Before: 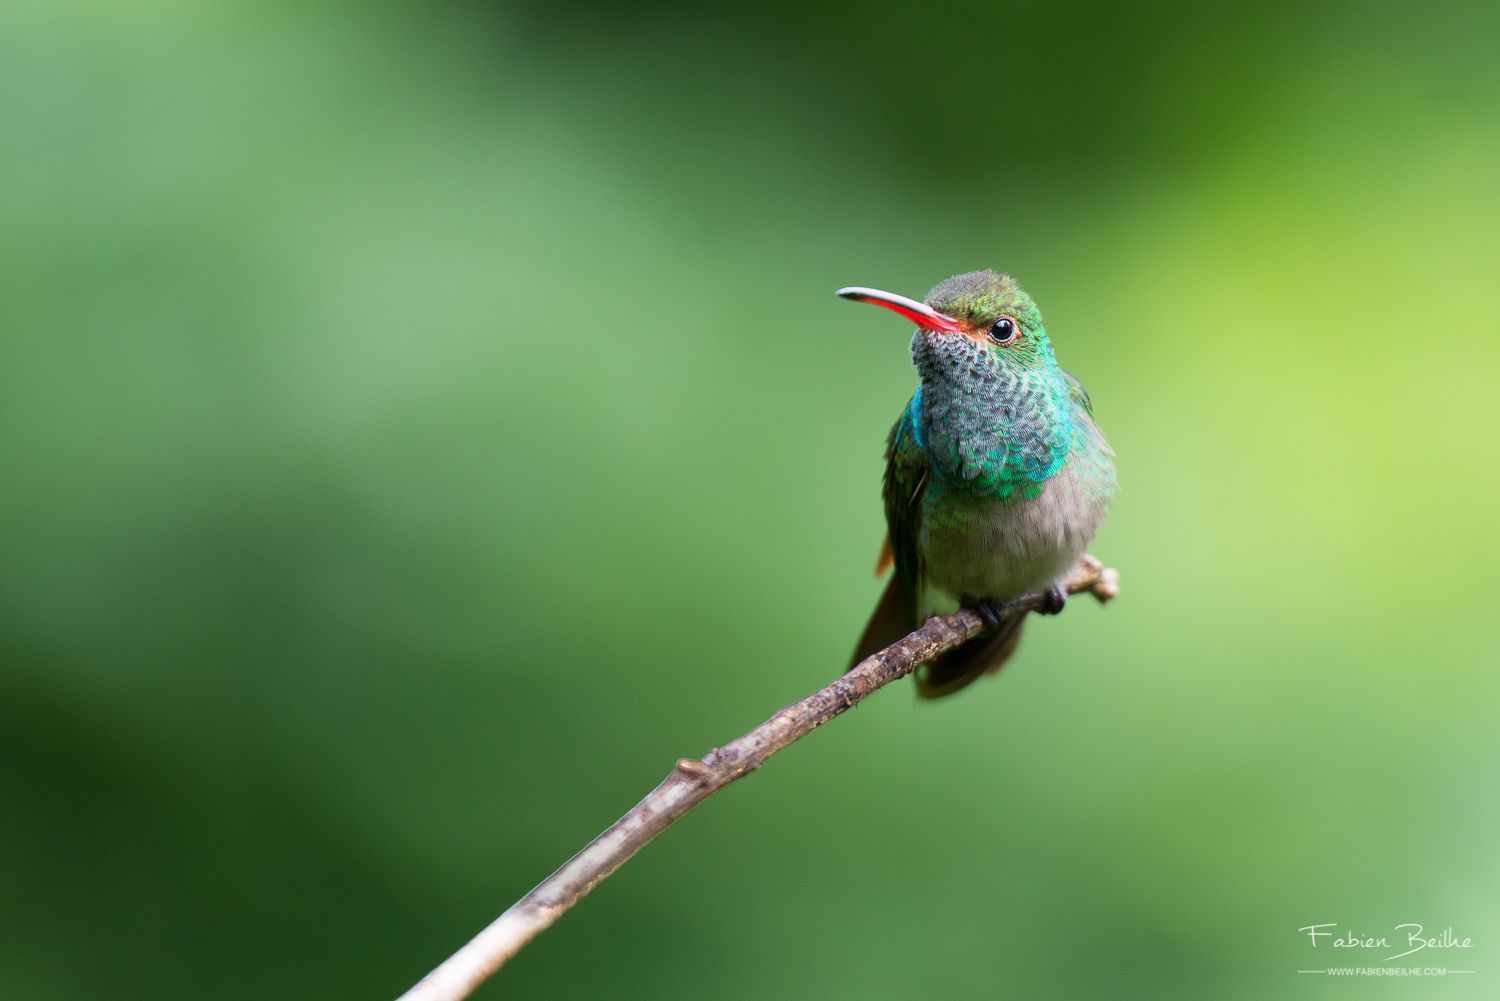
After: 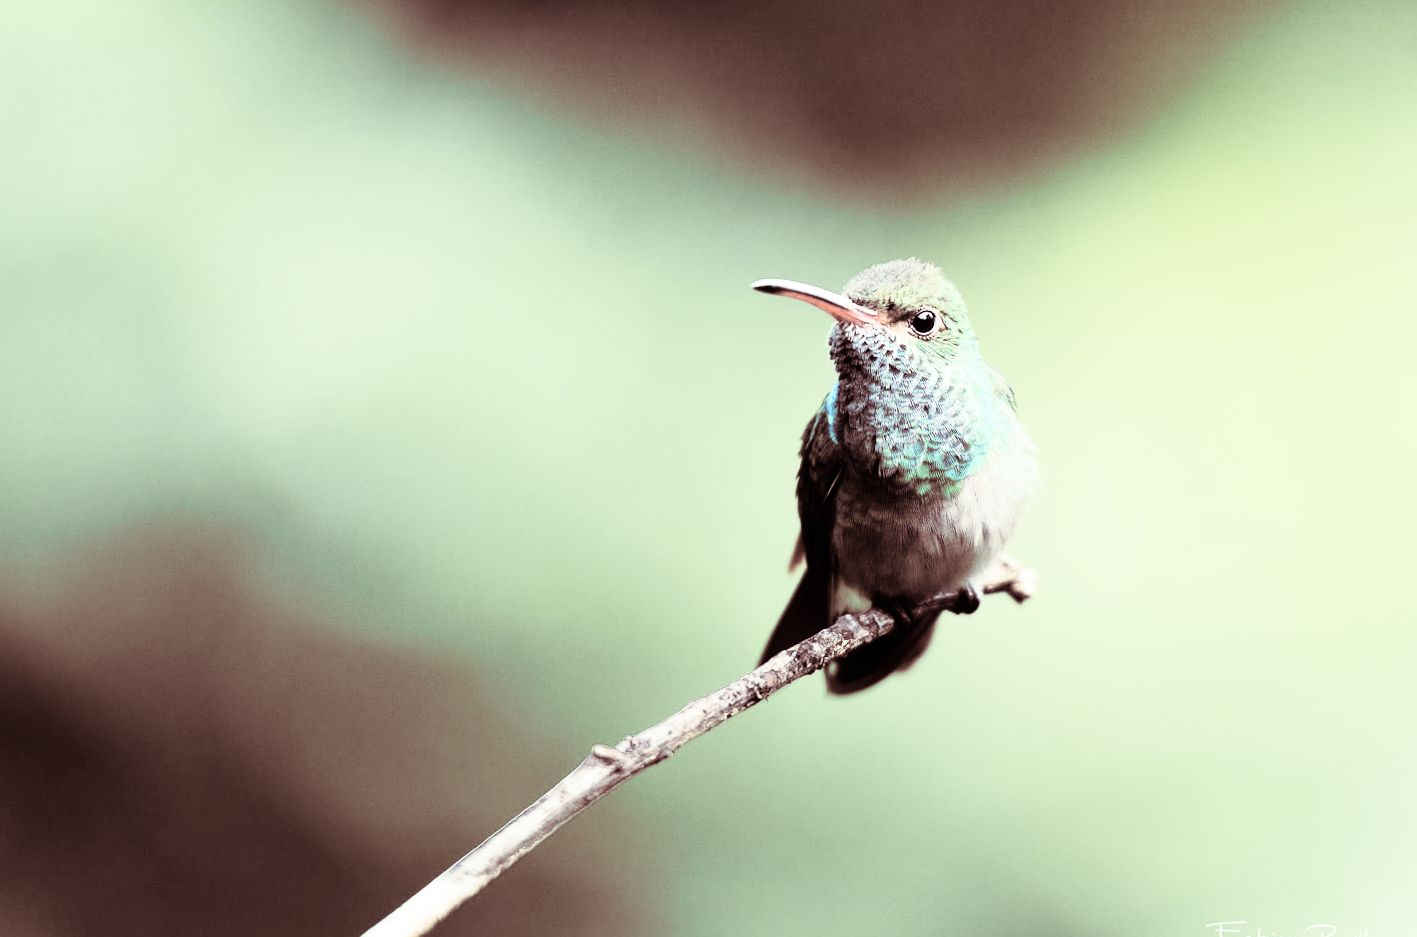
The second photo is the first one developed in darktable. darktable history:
split-toning: on, module defaults
rotate and perspective: rotation 0.062°, lens shift (vertical) 0.115, lens shift (horizontal) -0.133, crop left 0.047, crop right 0.94, crop top 0.061, crop bottom 0.94
color zones: curves: ch1 [(0.238, 0.163) (0.476, 0.2) (0.733, 0.322) (0.848, 0.134)]
rgb curve: curves: ch0 [(0, 0) (0.21, 0.15) (0.24, 0.21) (0.5, 0.75) (0.75, 0.96) (0.89, 0.99) (1, 1)]; ch1 [(0, 0.02) (0.21, 0.13) (0.25, 0.2) (0.5, 0.67) (0.75, 0.9) (0.89, 0.97) (1, 1)]; ch2 [(0, 0.02) (0.21, 0.13) (0.25, 0.2) (0.5, 0.67) (0.75, 0.9) (0.89, 0.97) (1, 1)], compensate middle gray true
